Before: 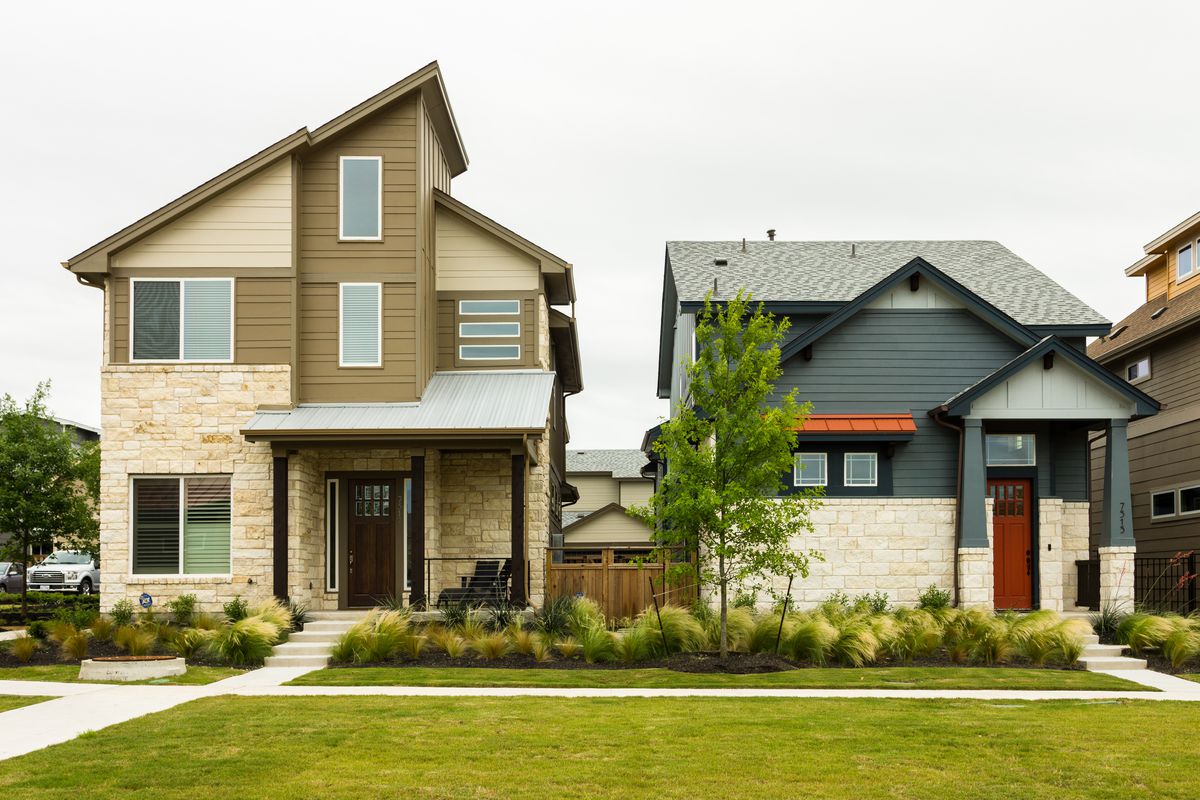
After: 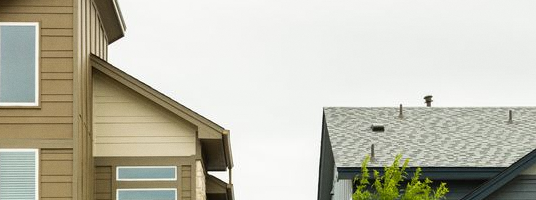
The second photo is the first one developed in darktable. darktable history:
crop: left 28.64%, top 16.832%, right 26.637%, bottom 58.055%
grain: coarseness 0.09 ISO, strength 10%
